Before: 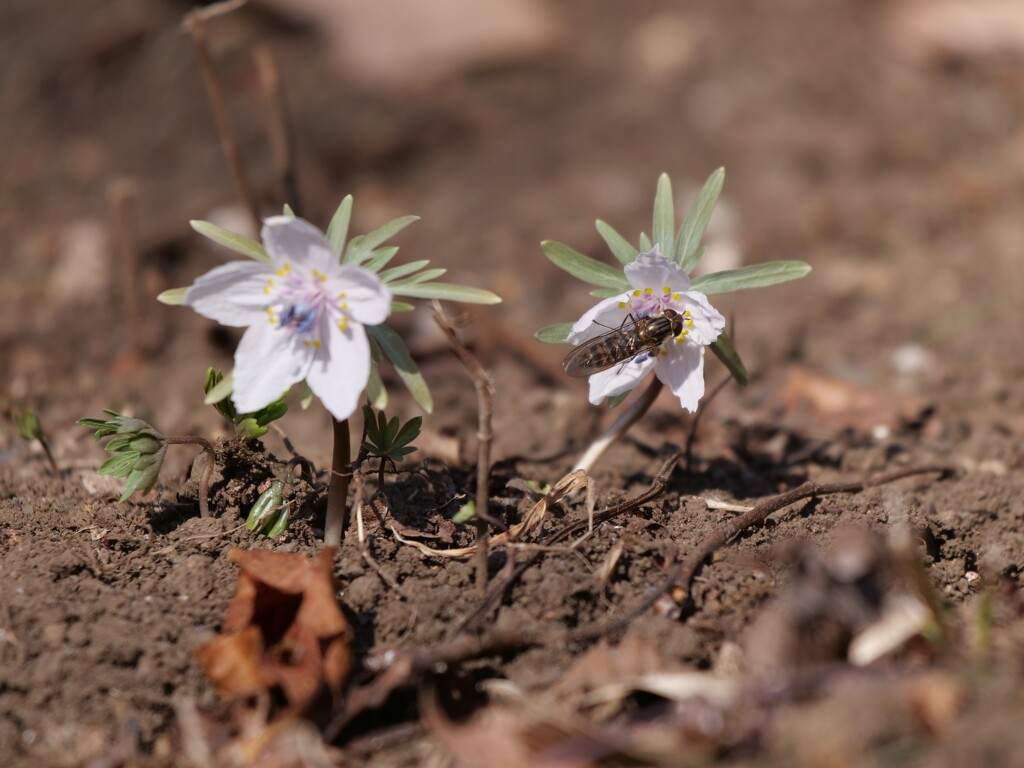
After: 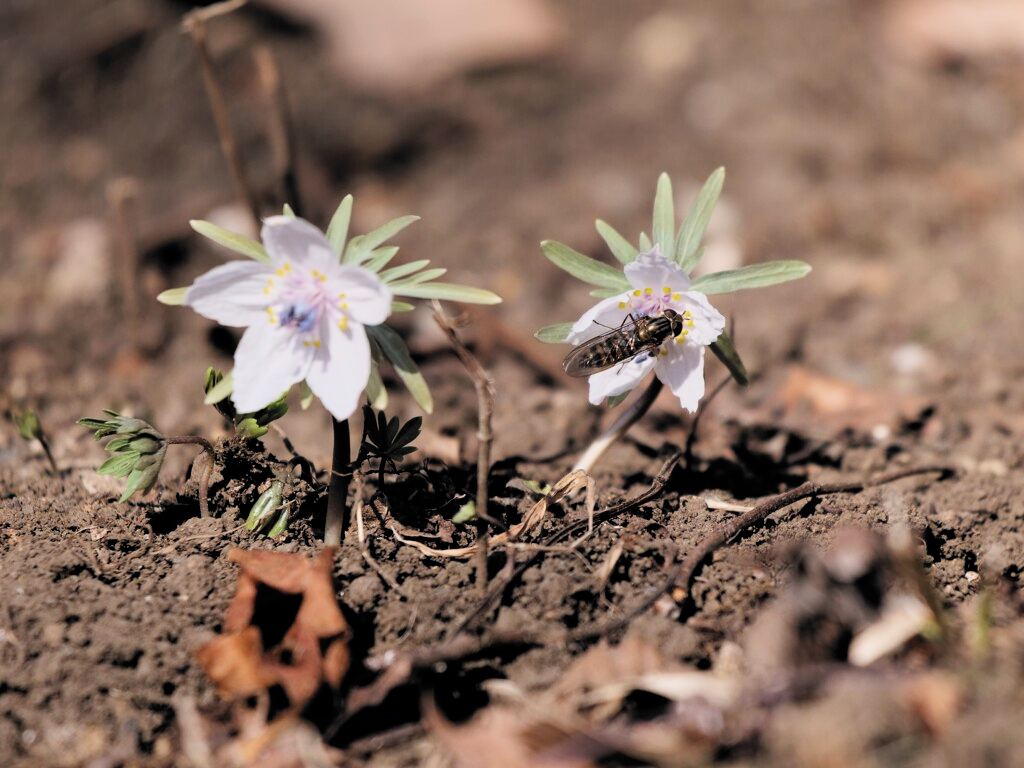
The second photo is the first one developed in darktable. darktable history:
contrast brightness saturation: saturation -0.05
filmic rgb: black relative exposure -5.06 EV, white relative exposure 3.96 EV, hardness 2.88, contrast 1.298, highlights saturation mix -29.86%, color science v6 (2022)
exposure: black level correction 0.001, exposure 0.499 EV, compensate highlight preservation false
